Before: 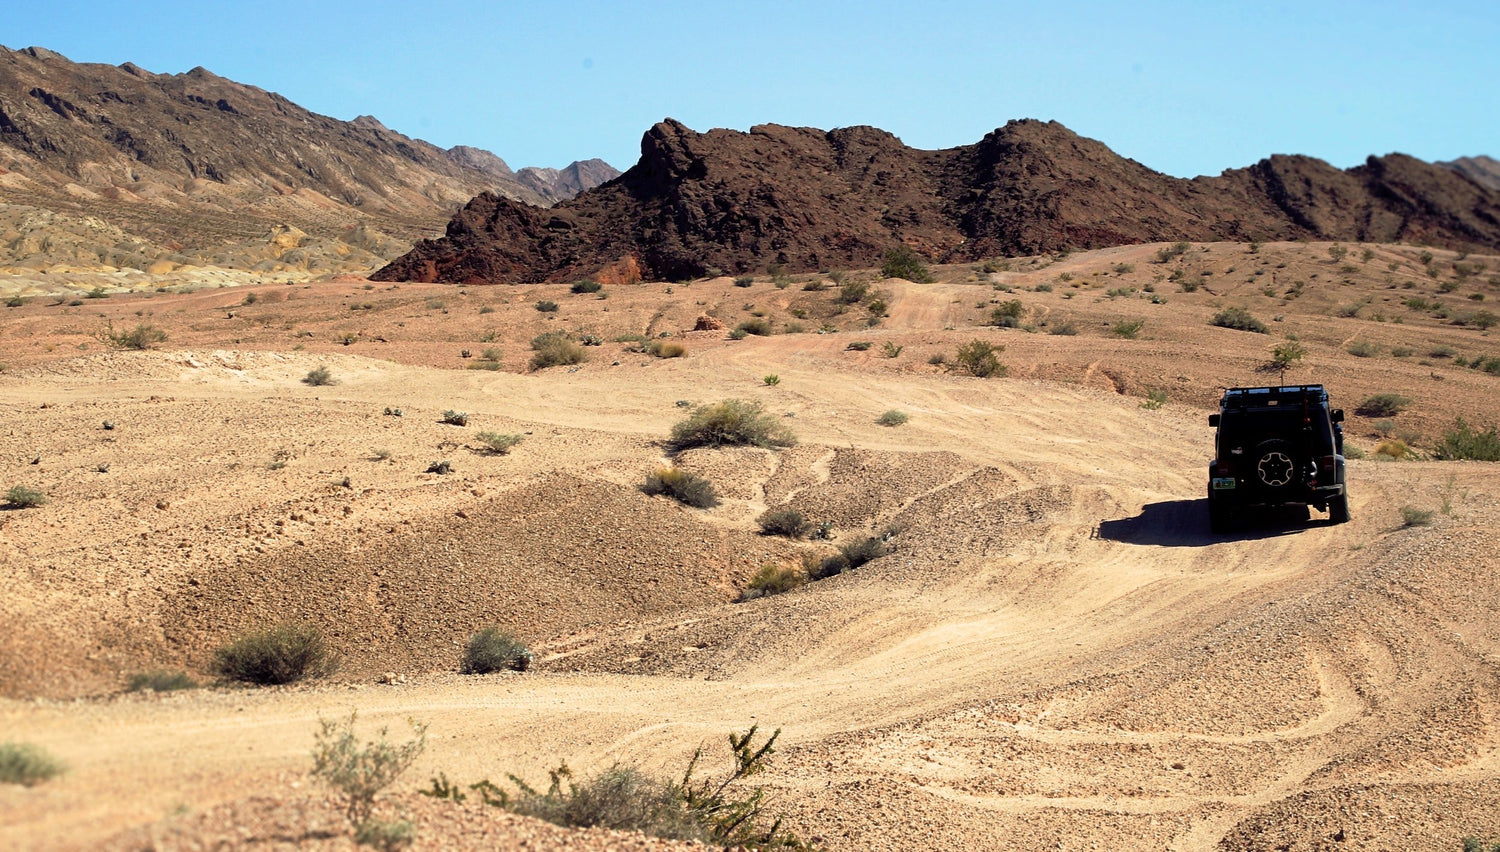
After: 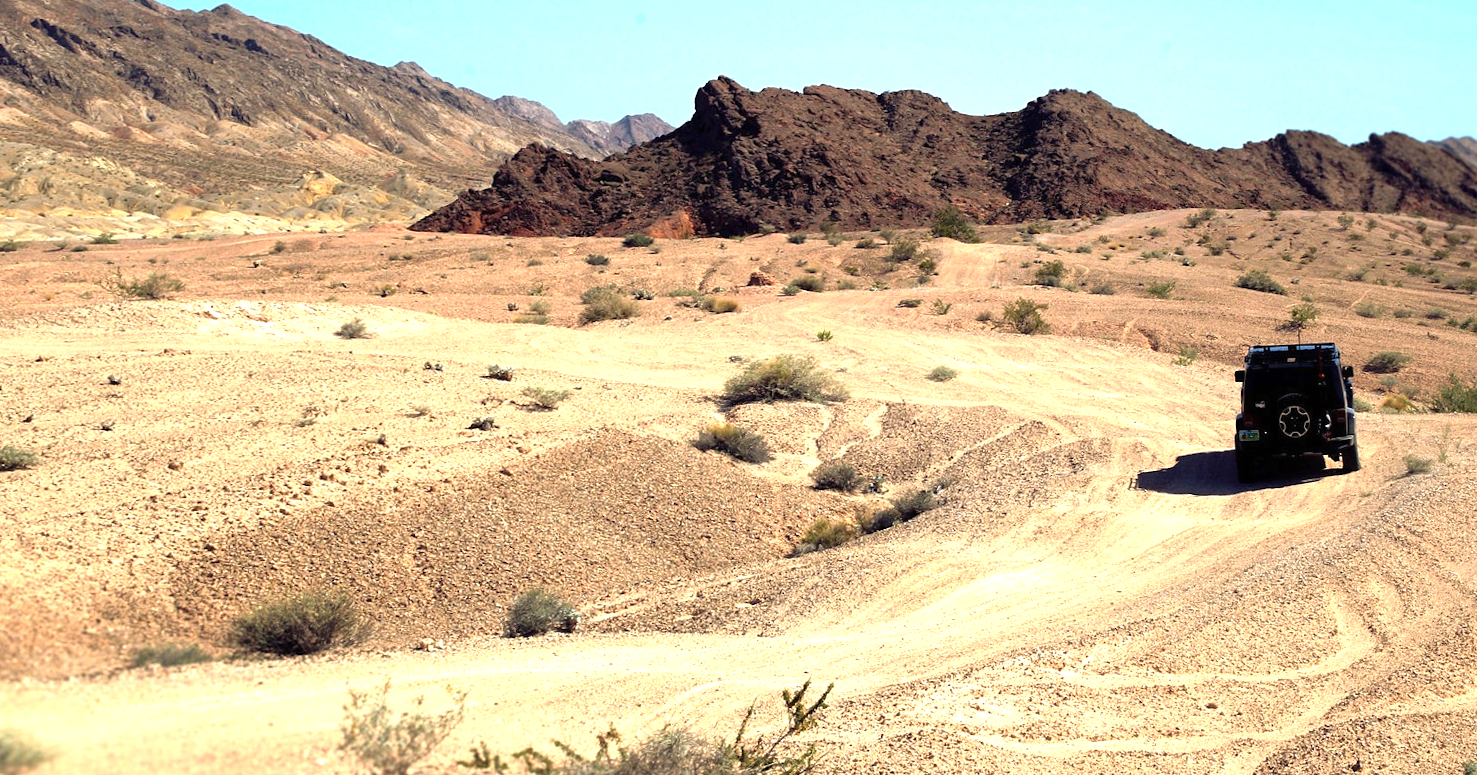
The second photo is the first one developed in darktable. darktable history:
exposure: black level correction 0, exposure 0.7 EV, compensate exposure bias true, compensate highlight preservation false
rotate and perspective: rotation -0.013°, lens shift (vertical) -0.027, lens shift (horizontal) 0.178, crop left 0.016, crop right 0.989, crop top 0.082, crop bottom 0.918
